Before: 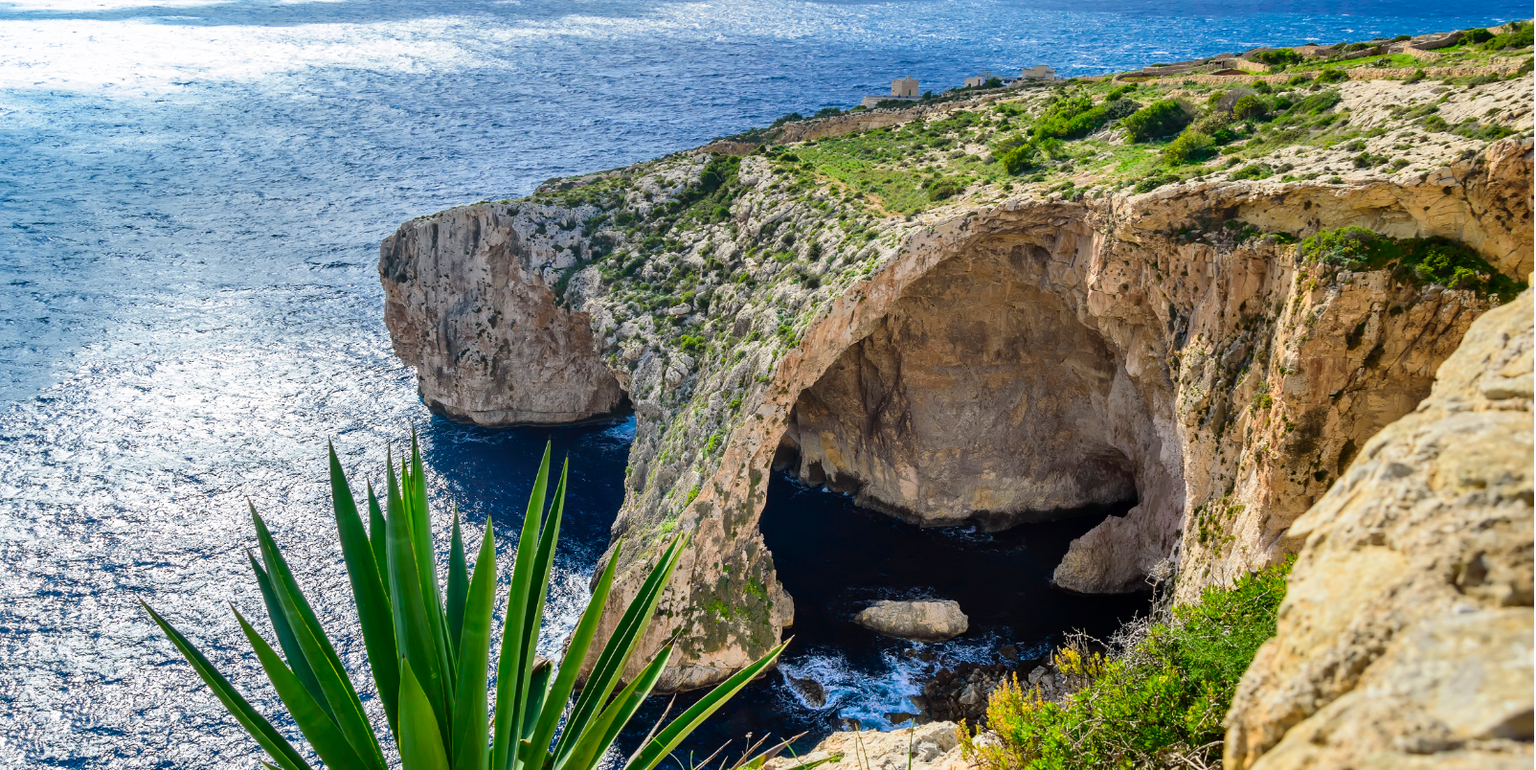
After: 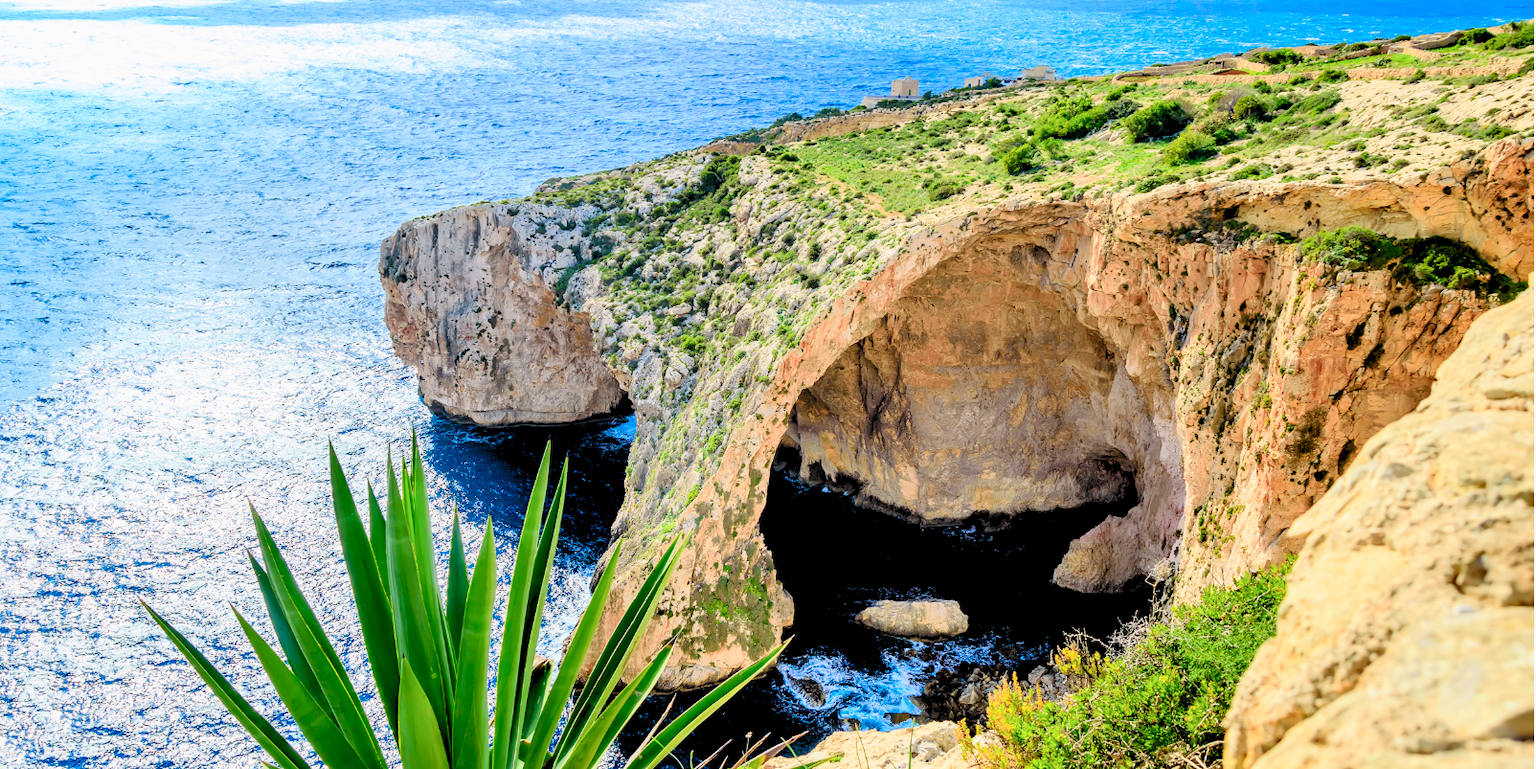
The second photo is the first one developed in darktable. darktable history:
levels: levels [0.093, 0.434, 0.988]
tone curve: curves: ch0 [(0, 0.021) (0.049, 0.044) (0.152, 0.14) (0.328, 0.357) (0.473, 0.529) (0.641, 0.705) (0.868, 0.887) (1, 0.969)]; ch1 [(0, 0) (0.322, 0.328) (0.43, 0.425) (0.474, 0.466) (0.502, 0.503) (0.522, 0.526) (0.564, 0.591) (0.602, 0.632) (0.677, 0.701) (0.859, 0.885) (1, 1)]; ch2 [(0, 0) (0.33, 0.301) (0.447, 0.44) (0.502, 0.505) (0.535, 0.554) (0.565, 0.598) (0.618, 0.629) (1, 1)], color space Lab, independent channels, preserve colors none
